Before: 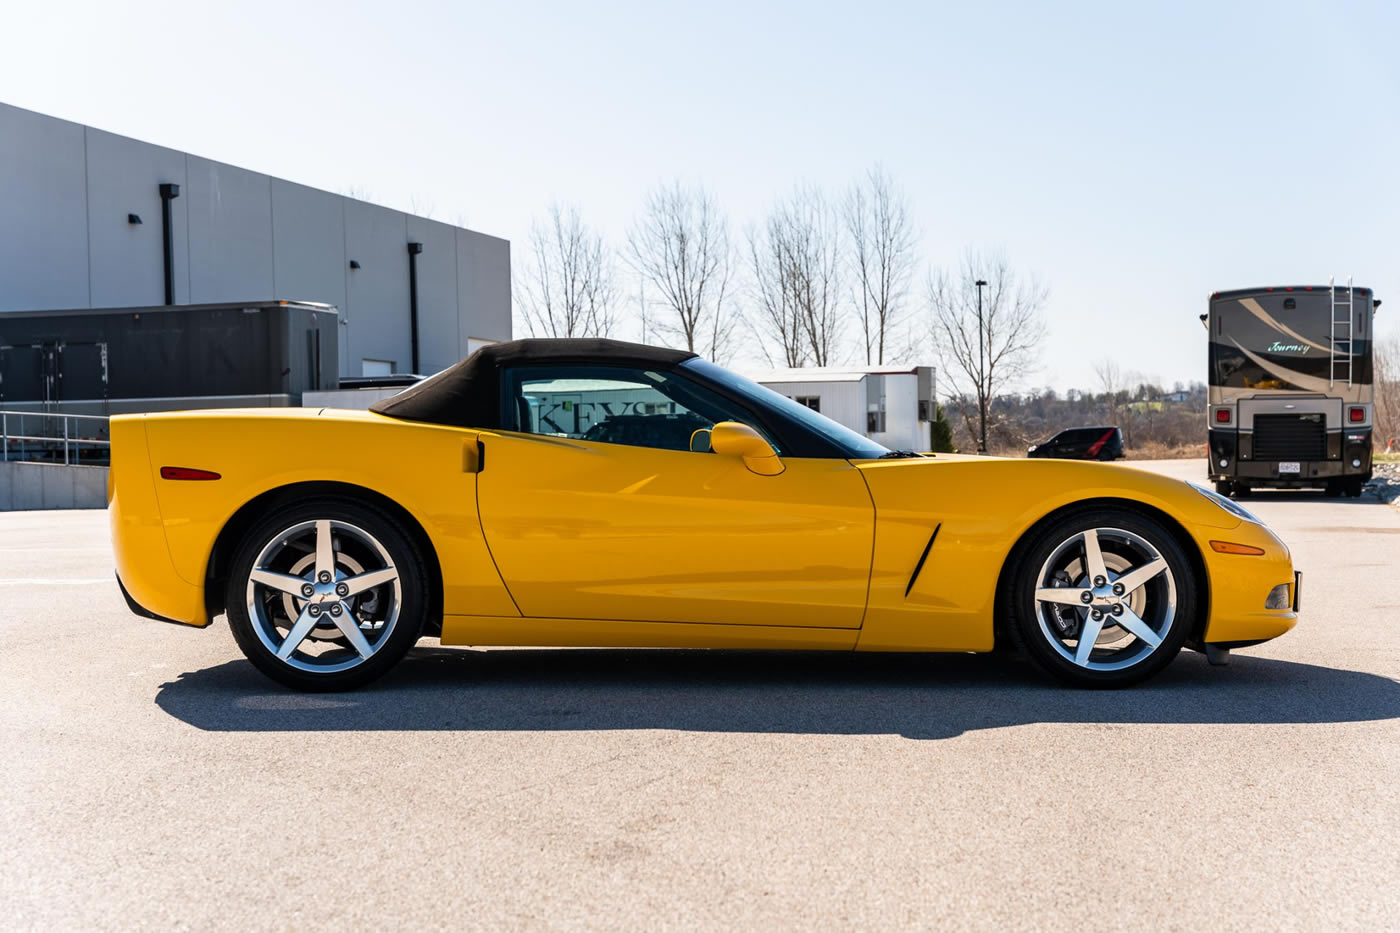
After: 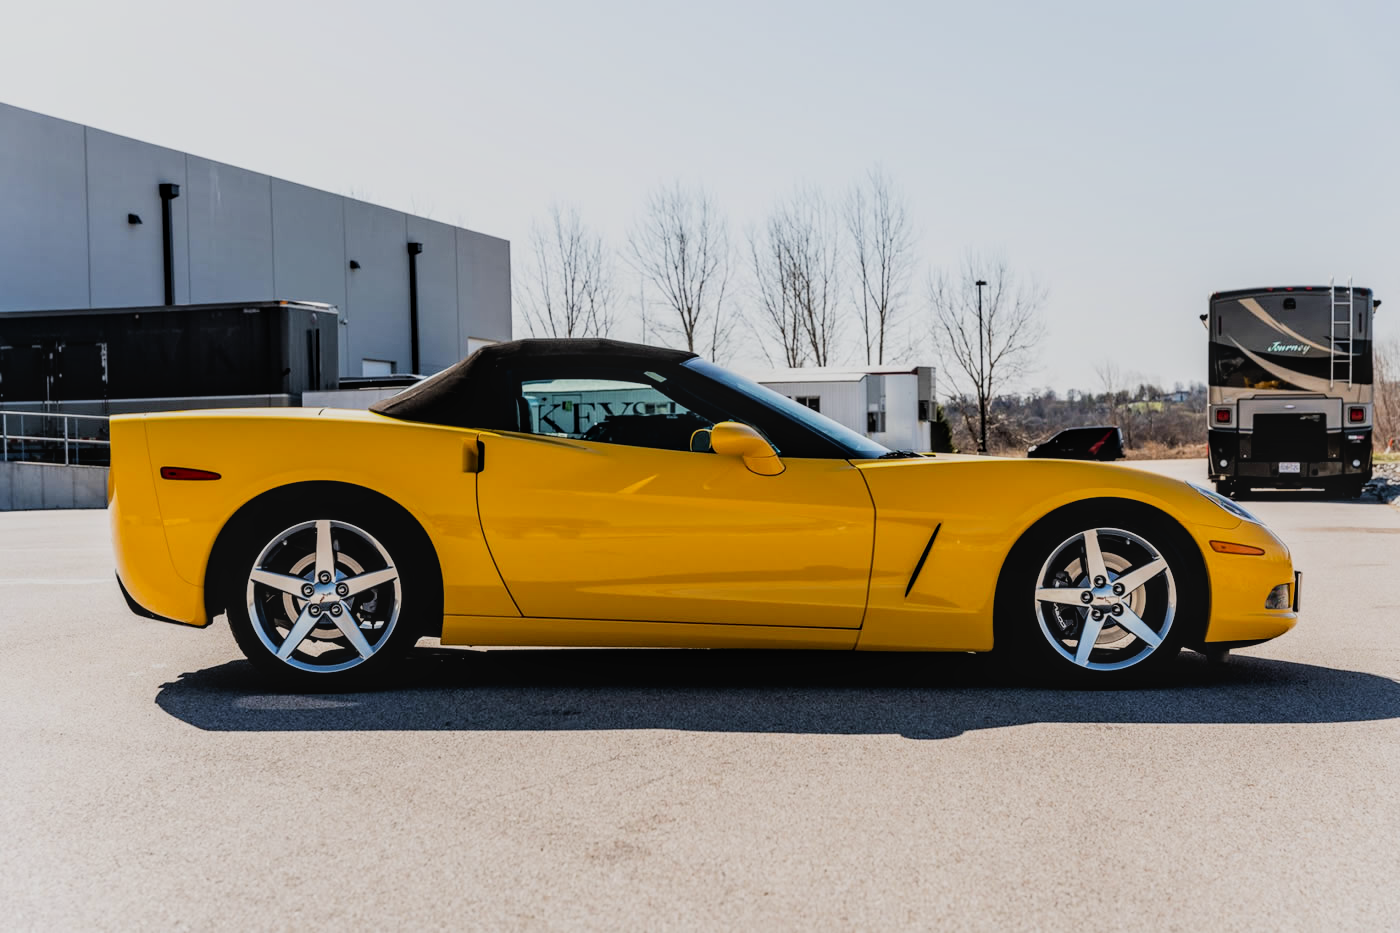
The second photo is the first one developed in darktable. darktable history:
local contrast: detail 115%
contrast brightness saturation: contrast 0.03, brightness -0.04
filmic rgb: black relative exposure -5 EV, hardness 2.88, contrast 1.2, highlights saturation mix -30%
